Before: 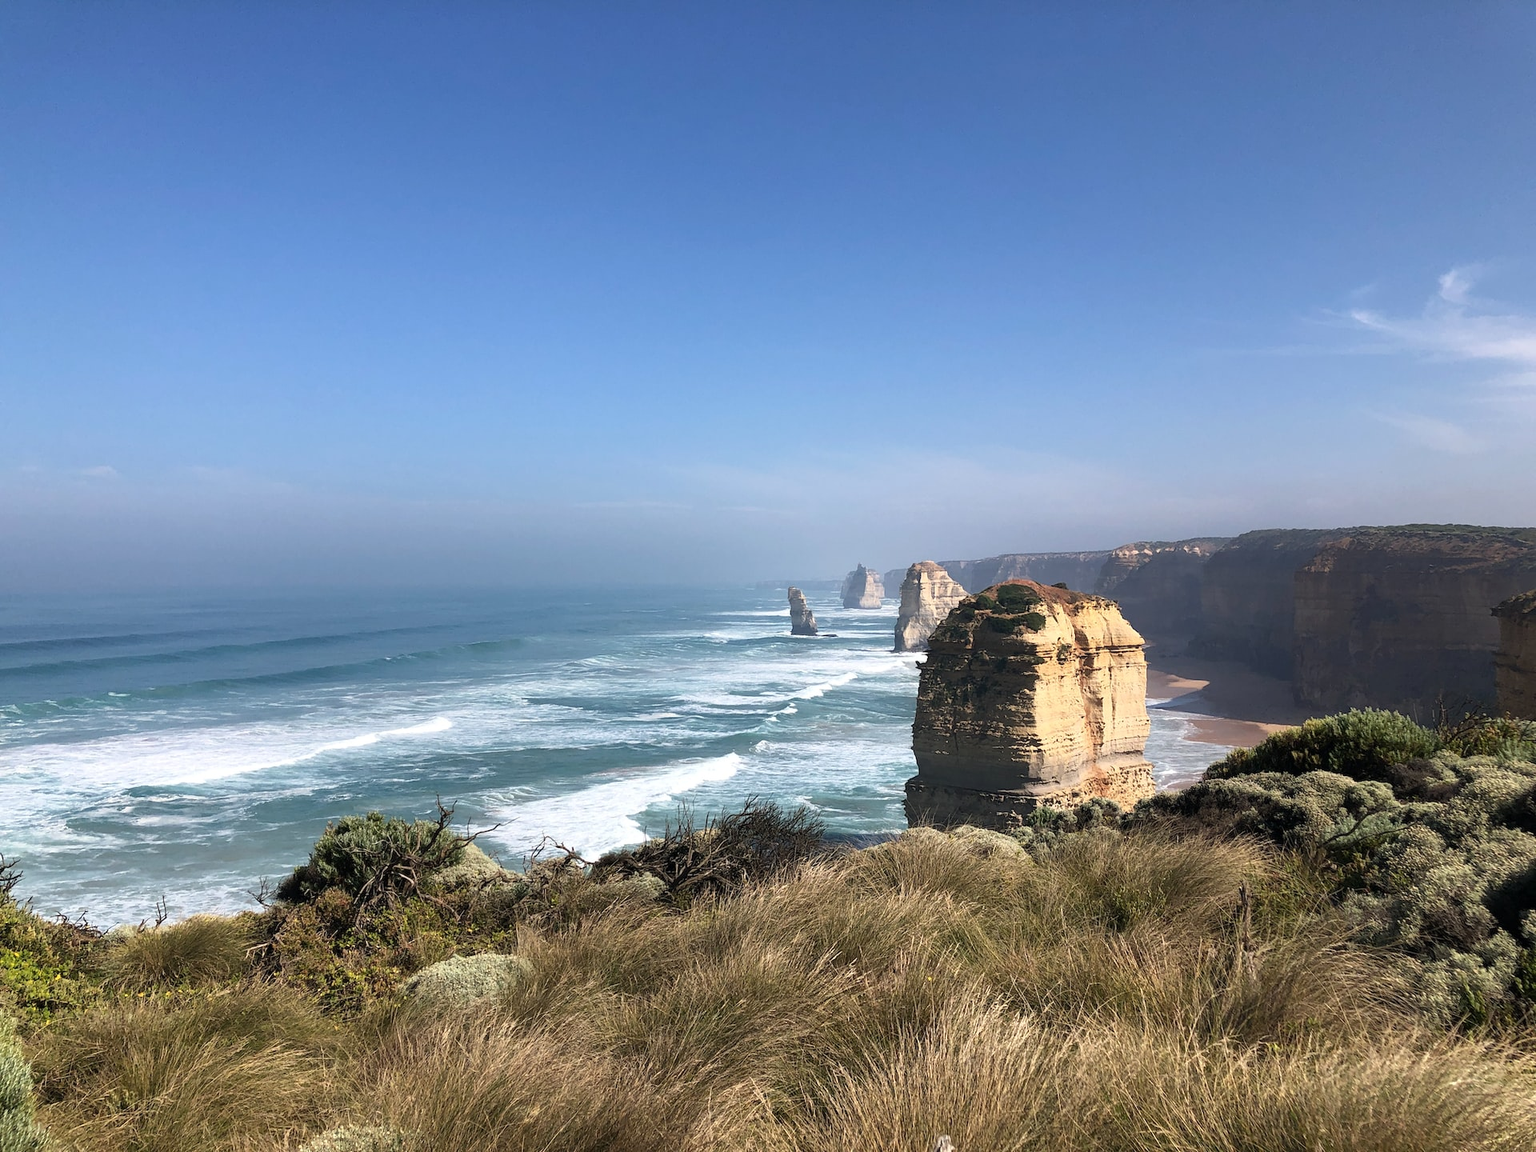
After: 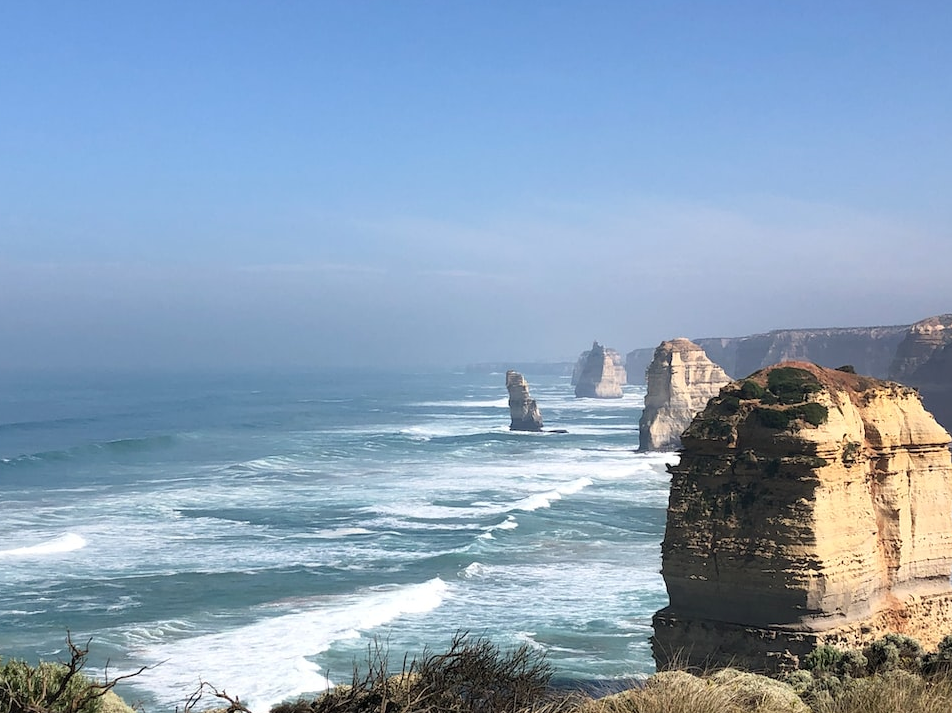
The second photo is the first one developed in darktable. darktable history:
crop: left 24.986%, top 25.239%, right 25.404%, bottom 25.178%
